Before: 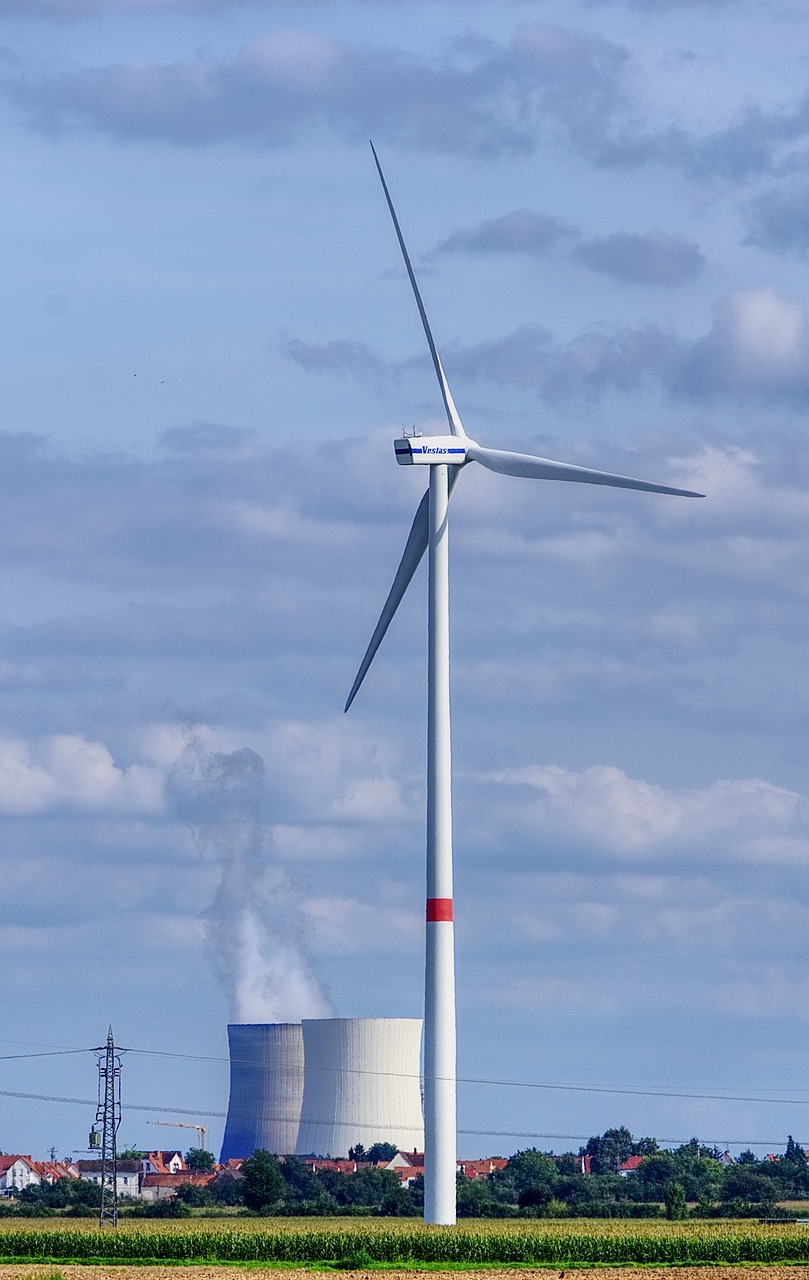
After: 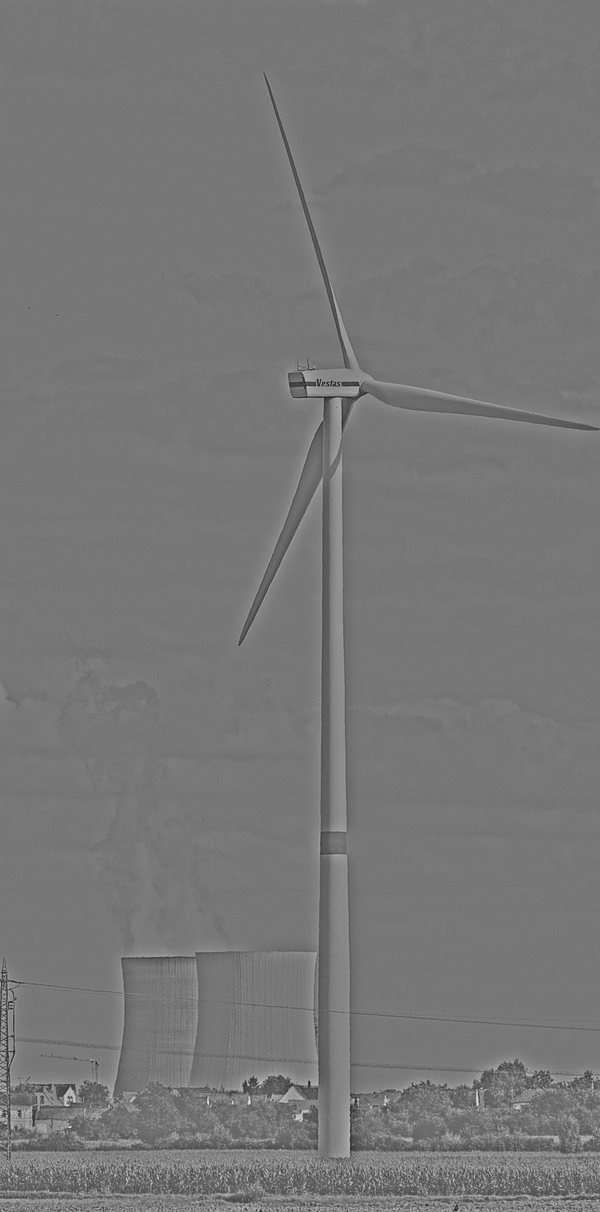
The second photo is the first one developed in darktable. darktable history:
highpass: sharpness 25.84%, contrast boost 14.94%
crop and rotate: left 13.15%, top 5.251%, right 12.609%
